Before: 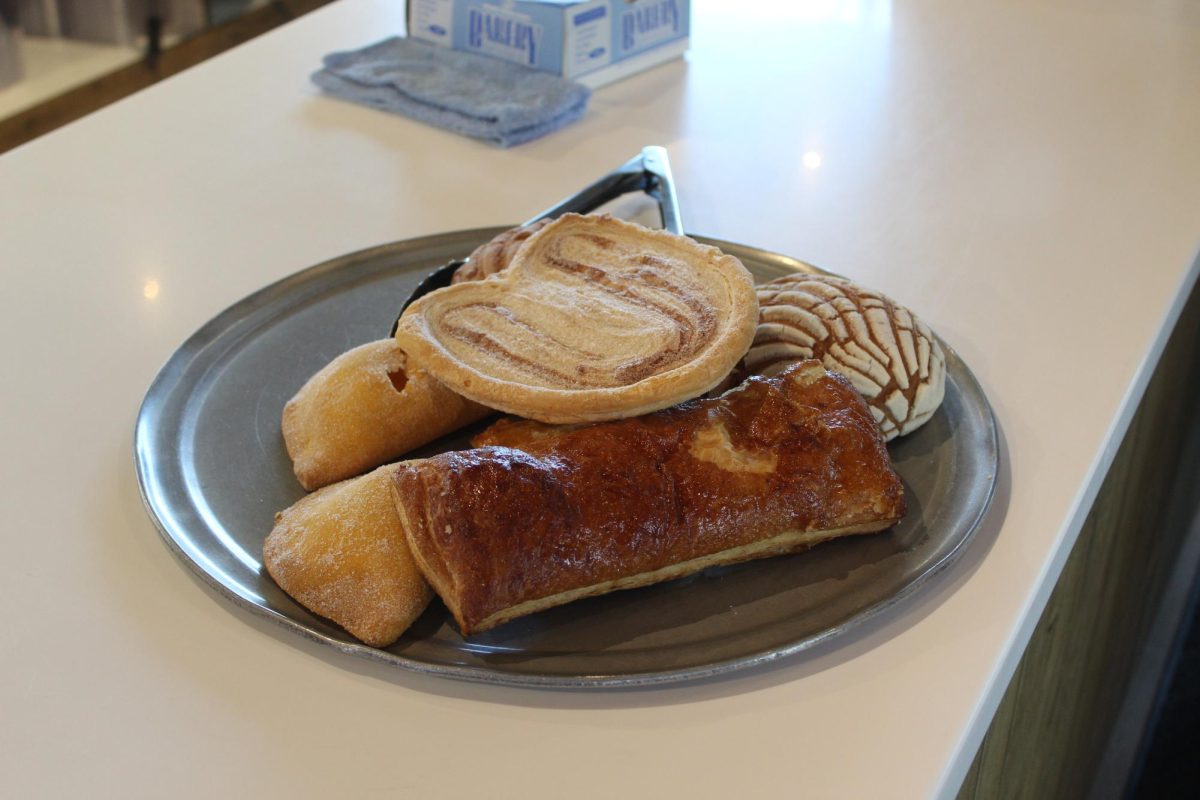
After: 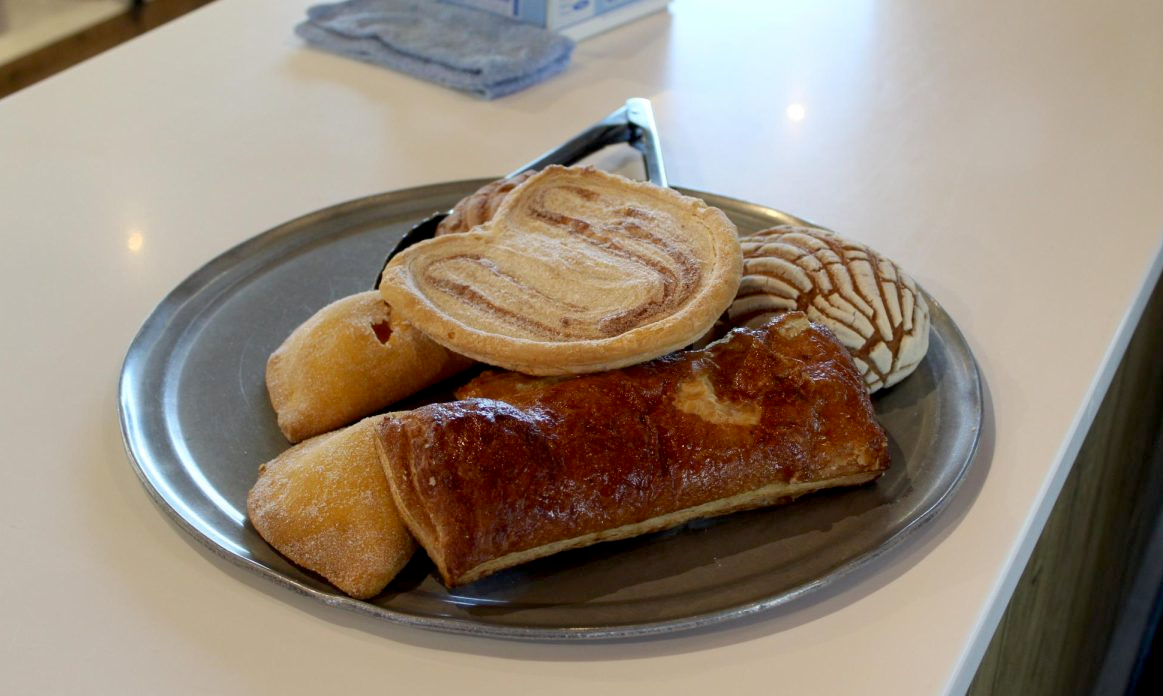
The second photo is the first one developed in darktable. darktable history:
exposure: black level correction 0.009, compensate highlight preservation false
crop: left 1.393%, top 6.103%, right 1.643%, bottom 6.858%
